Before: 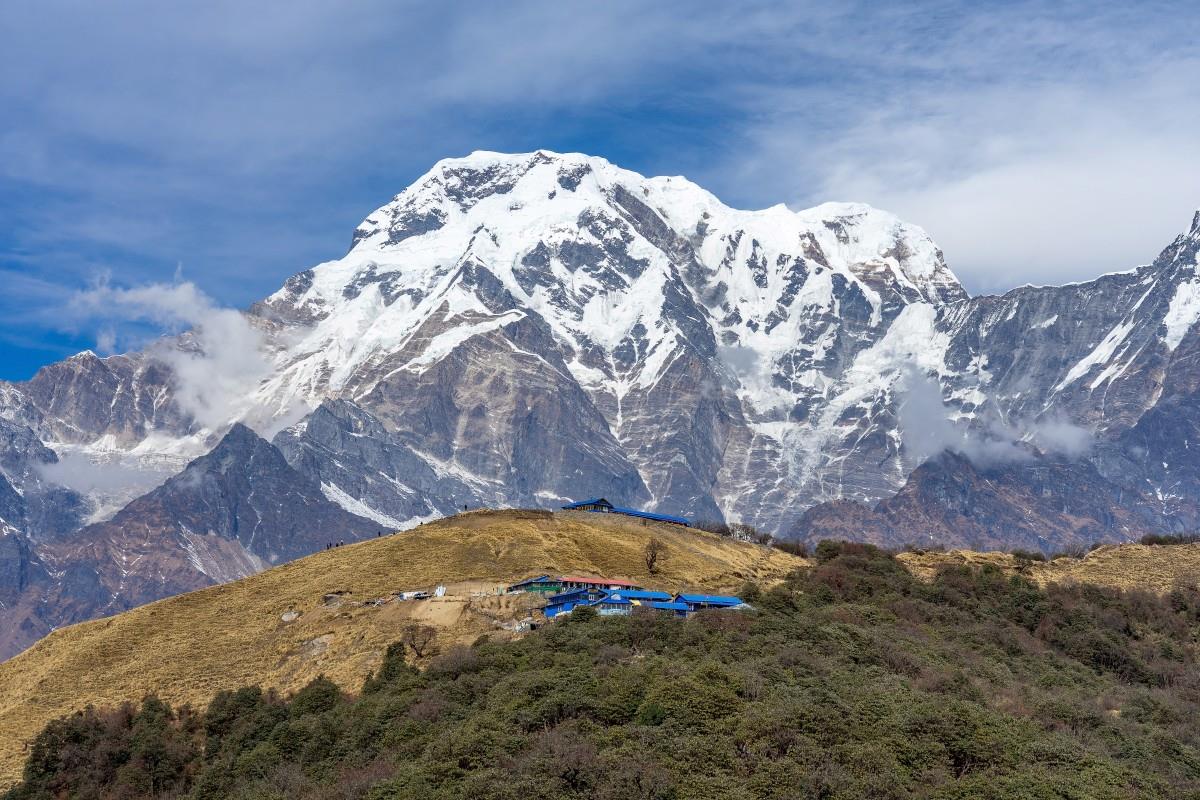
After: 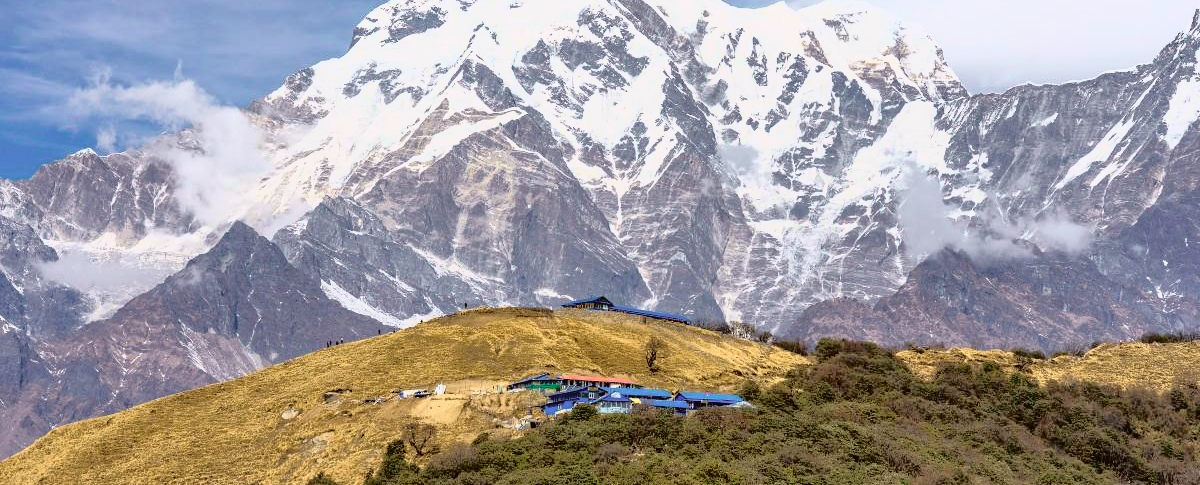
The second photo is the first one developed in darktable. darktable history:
crop and rotate: top 25.357%, bottom 13.942%
tone curve: curves: ch0 [(0, 0.015) (0.091, 0.055) (0.184, 0.159) (0.304, 0.382) (0.492, 0.579) (0.628, 0.755) (0.832, 0.932) (0.984, 0.963)]; ch1 [(0, 0) (0.34, 0.235) (0.493, 0.5) (0.554, 0.56) (0.764, 0.815) (1, 1)]; ch2 [(0, 0) (0.44, 0.458) (0.476, 0.477) (0.542, 0.586) (0.674, 0.724) (1, 1)], color space Lab, independent channels, preserve colors none
